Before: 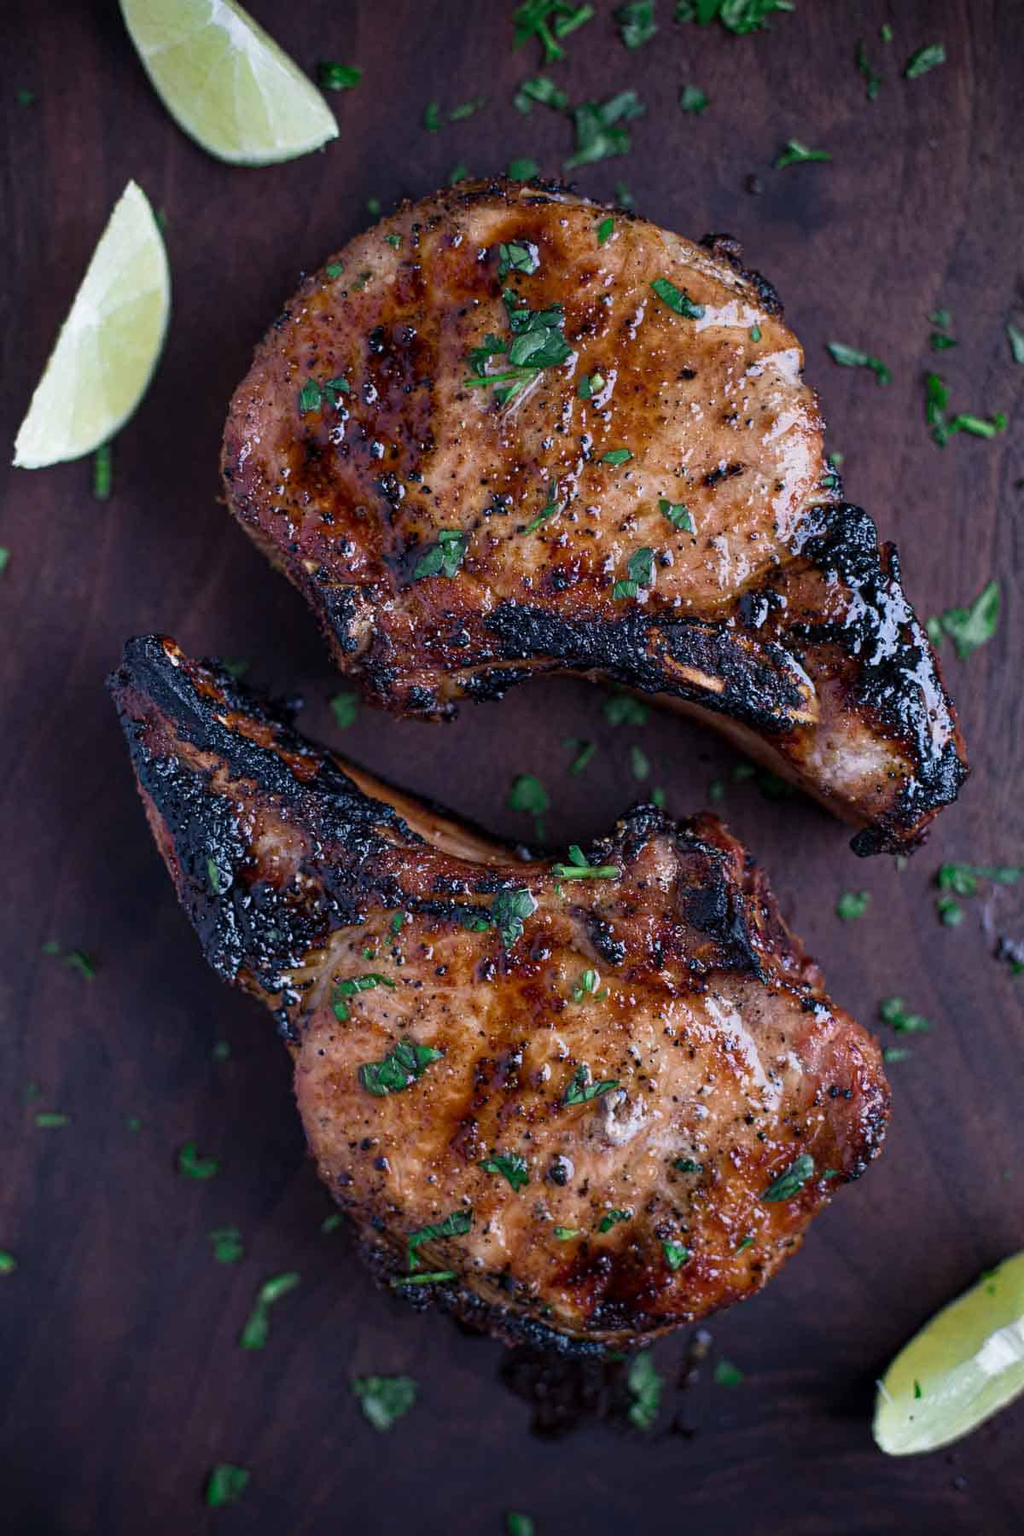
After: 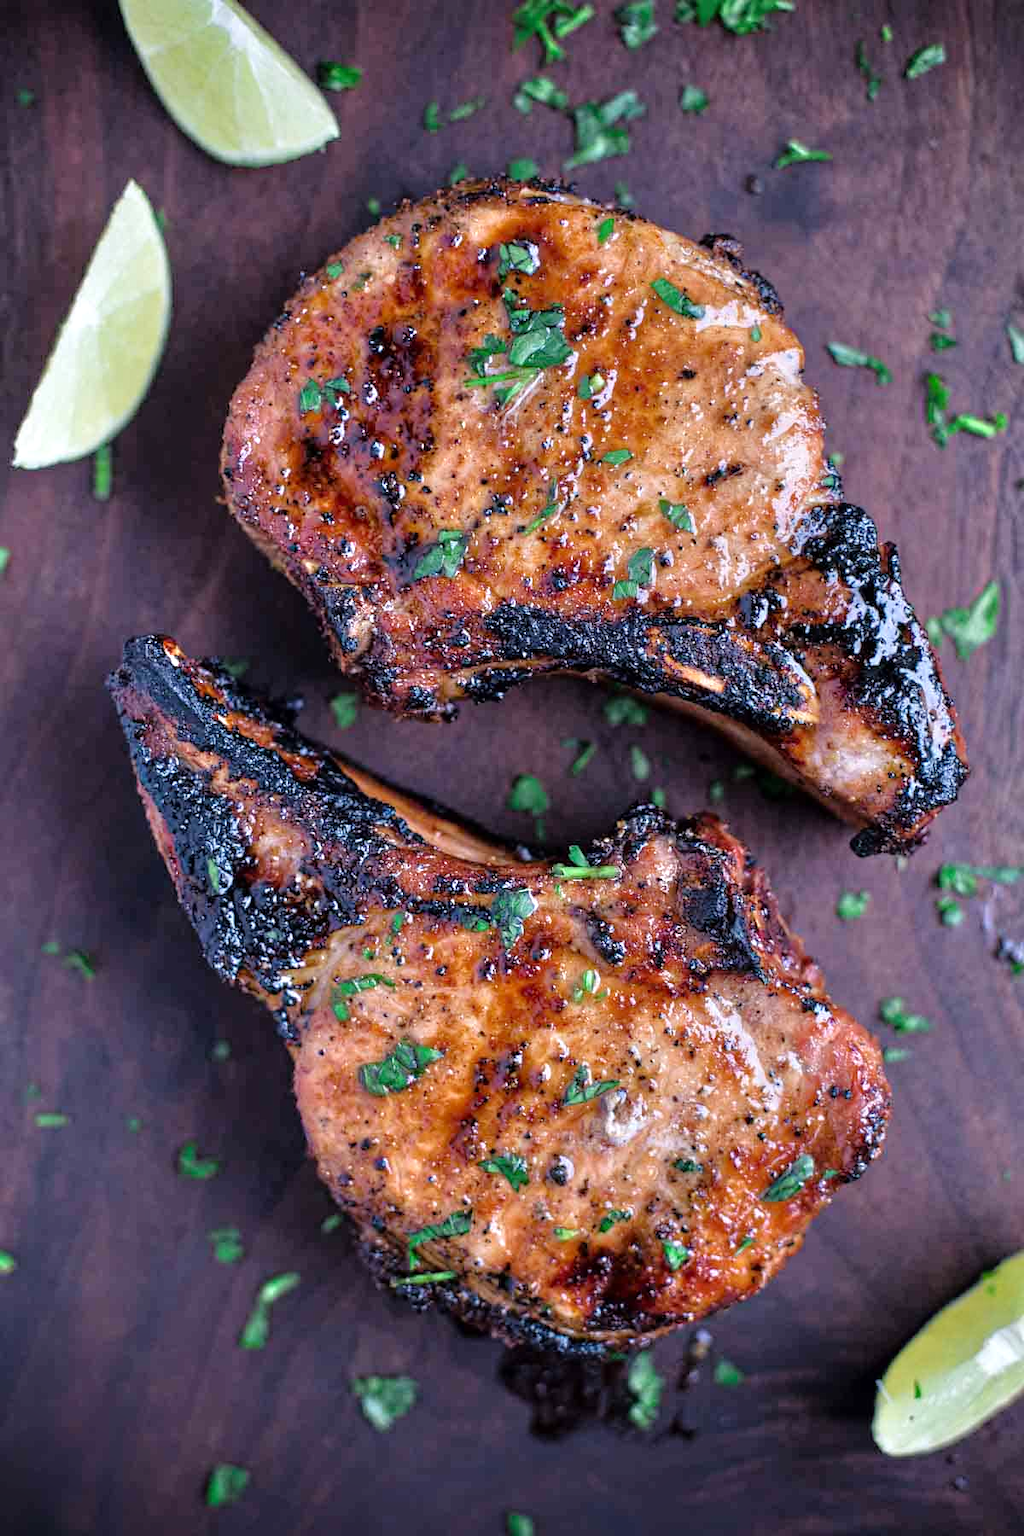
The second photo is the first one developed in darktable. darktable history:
exposure: exposure 0.2 EV, compensate highlight preservation false
tone equalizer: -7 EV 0.15 EV, -6 EV 0.6 EV, -5 EV 1.15 EV, -4 EV 1.33 EV, -3 EV 1.15 EV, -2 EV 0.6 EV, -1 EV 0.15 EV, mask exposure compensation -0.5 EV
